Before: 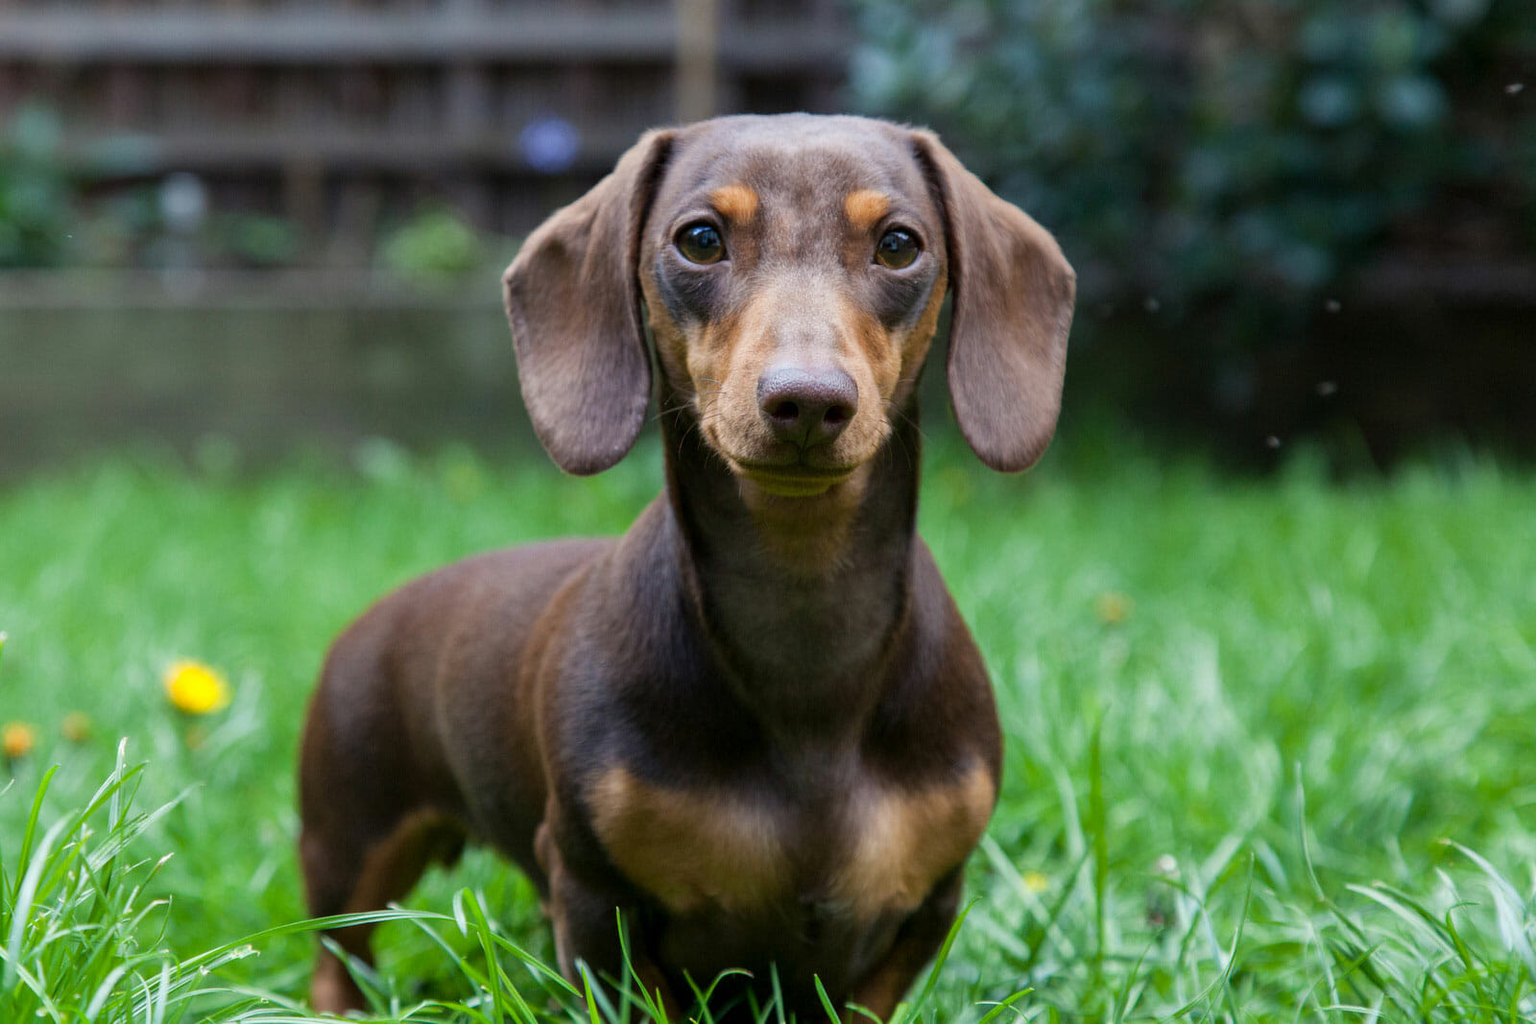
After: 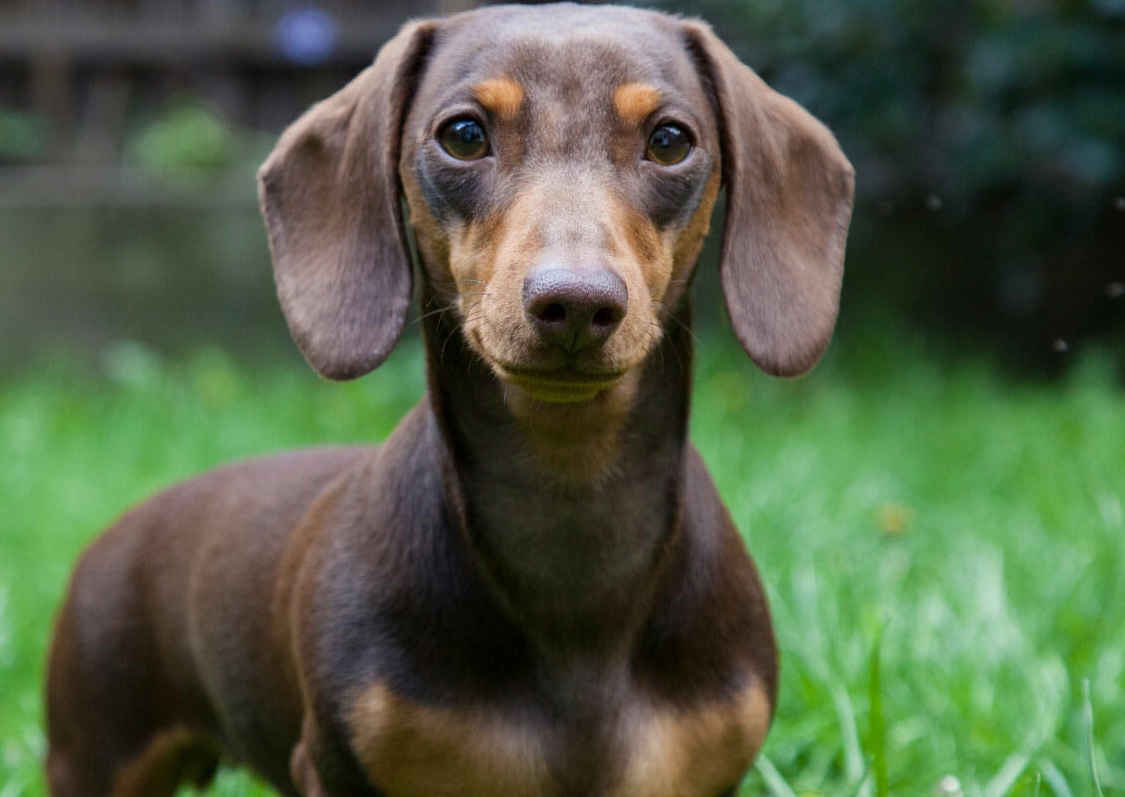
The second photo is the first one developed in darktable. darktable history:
tone equalizer: on, module defaults
crop and rotate: left 16.632%, top 10.779%, right 13.021%, bottom 14.443%
